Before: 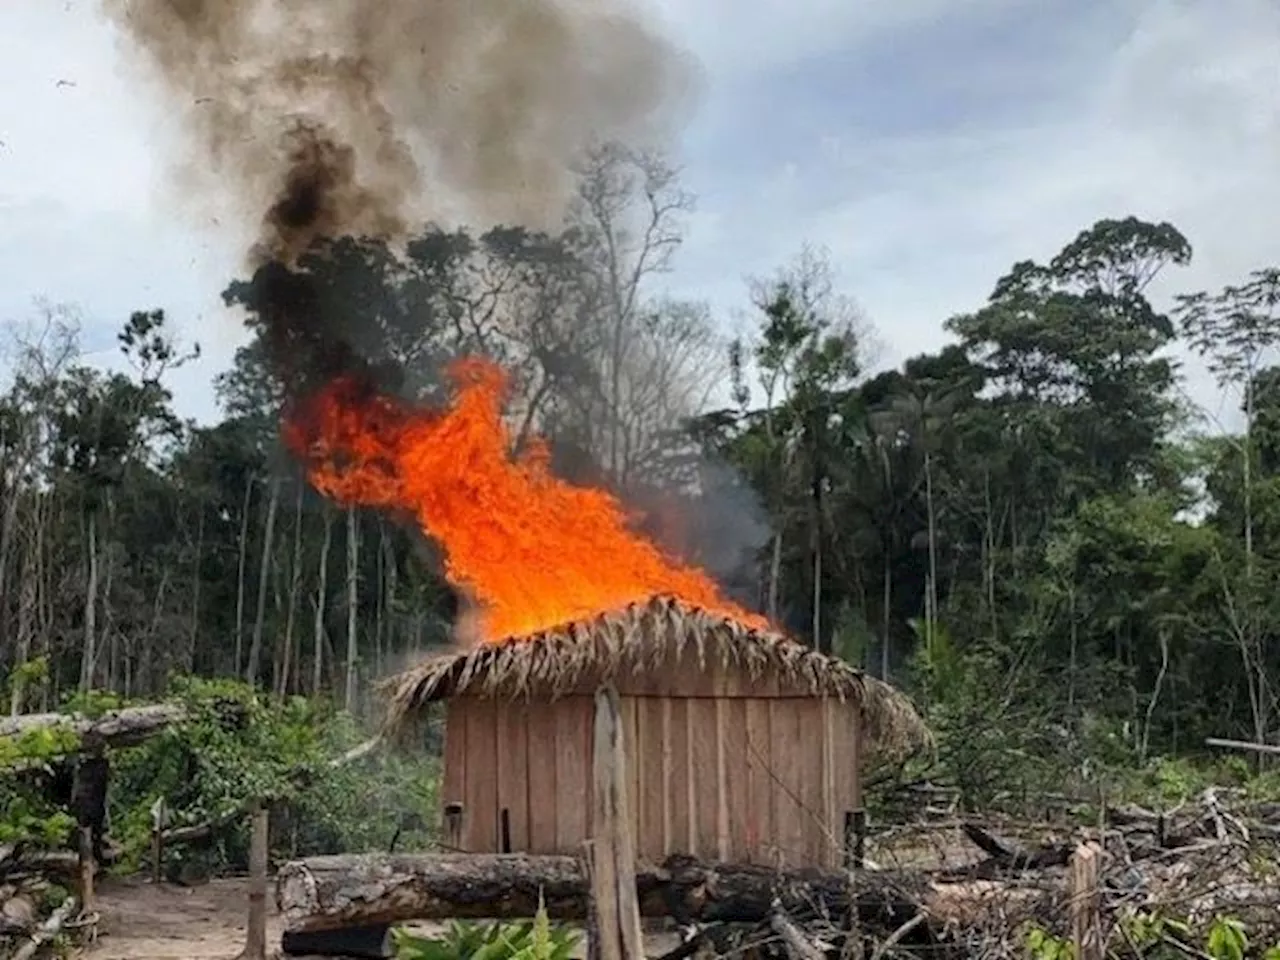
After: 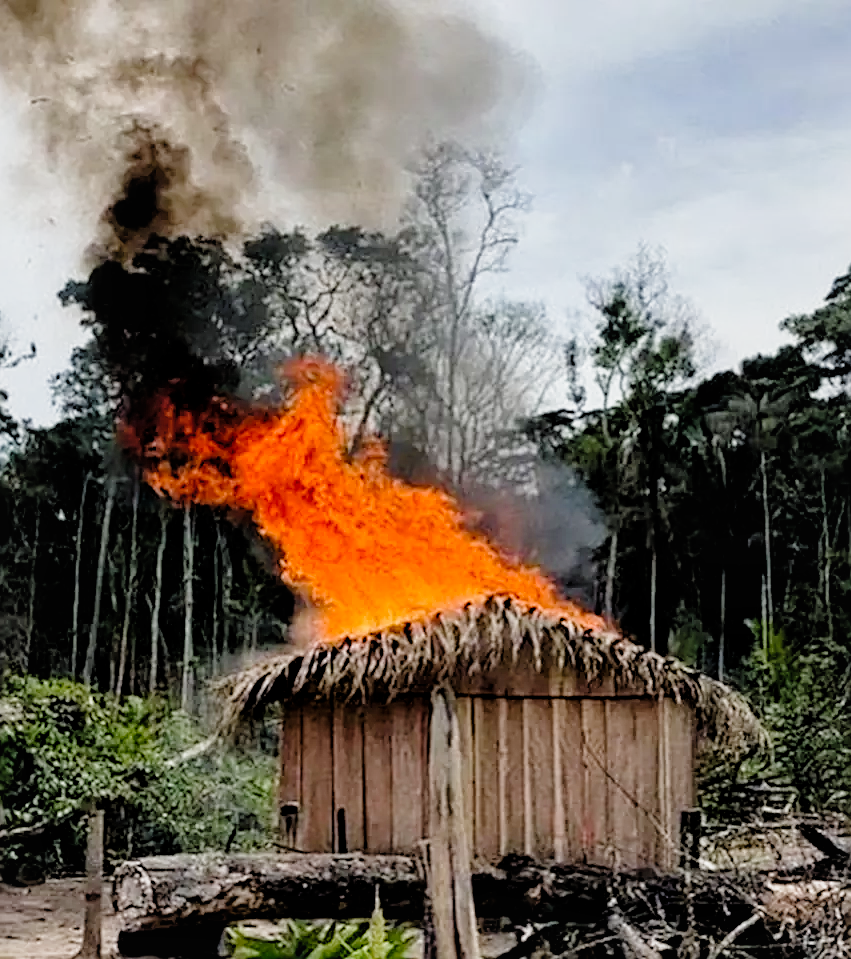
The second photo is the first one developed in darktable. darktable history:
local contrast: mode bilateral grid, contrast 20, coarseness 50, detail 128%, midtone range 0.2
crop and rotate: left 12.881%, right 20.613%
shadows and highlights: radius 333.86, shadows 64.05, highlights 5.96, compress 87.65%, soften with gaussian
tone curve: curves: ch0 [(0, 0) (0.062, 0.037) (0.142, 0.138) (0.359, 0.419) (0.469, 0.544) (0.634, 0.722) (0.839, 0.909) (0.998, 0.978)]; ch1 [(0, 0) (0.437, 0.408) (0.472, 0.47) (0.502, 0.503) (0.527, 0.523) (0.559, 0.573) (0.608, 0.665) (0.669, 0.748) (0.859, 0.899) (1, 1)]; ch2 [(0, 0) (0.33, 0.301) (0.421, 0.443) (0.473, 0.498) (0.502, 0.5) (0.535, 0.531) (0.575, 0.603) (0.608, 0.667) (1, 1)], color space Lab, linked channels, preserve colors none
filmic rgb: black relative exposure -3.94 EV, white relative exposure 3.15 EV, threshold 2.95 EV, hardness 2.87, add noise in highlights 0.001, preserve chrominance no, color science v4 (2020), iterations of high-quality reconstruction 0, enable highlight reconstruction true
contrast brightness saturation: contrast -0.071, brightness -0.031, saturation -0.108
sharpen: on, module defaults
